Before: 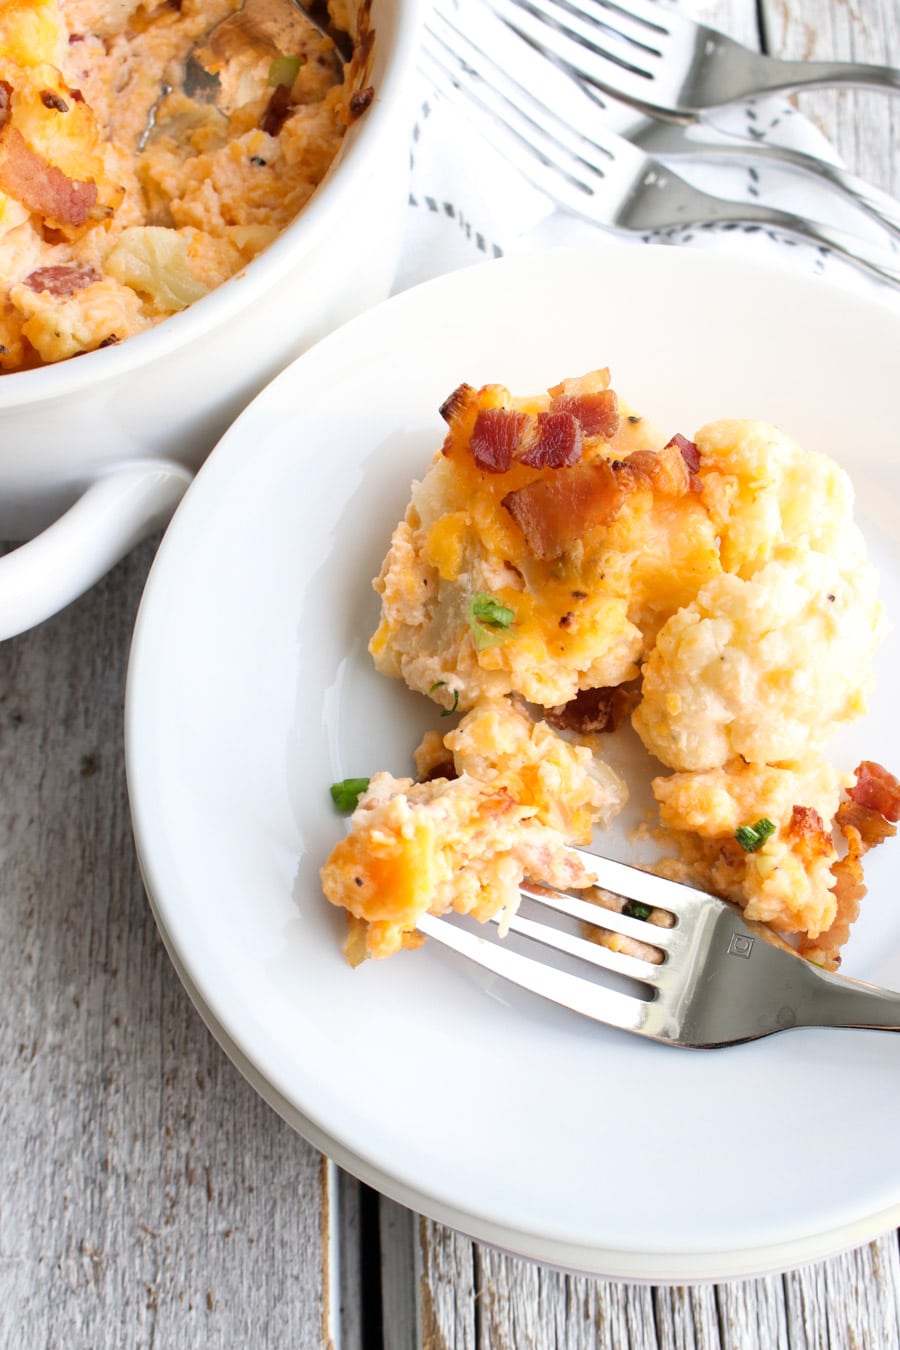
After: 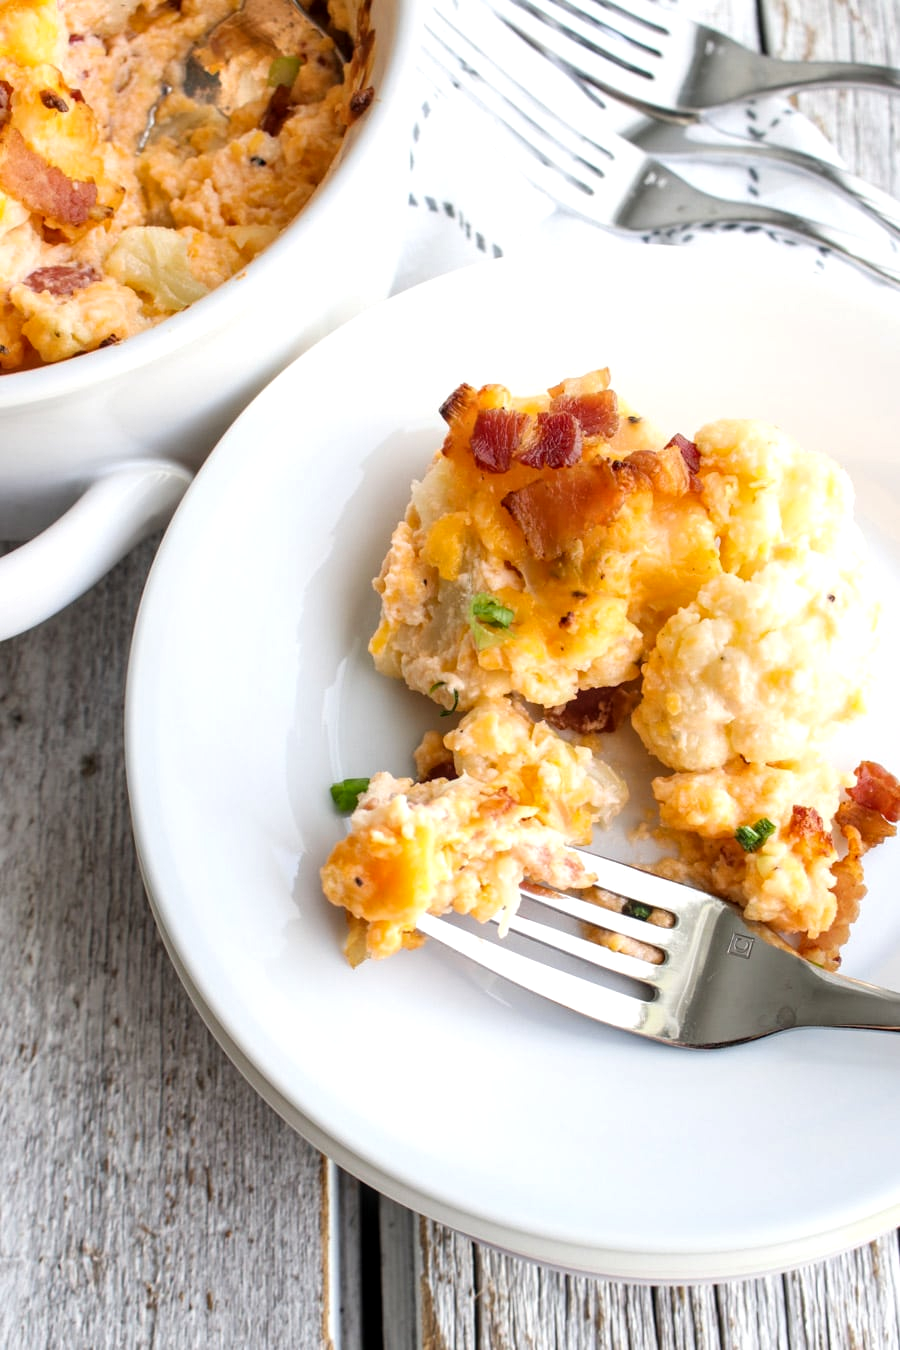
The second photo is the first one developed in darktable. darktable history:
color balance rgb: perceptual saturation grading › global saturation 3.7%, global vibrance 5.56%, contrast 3.24%
local contrast: on, module defaults
